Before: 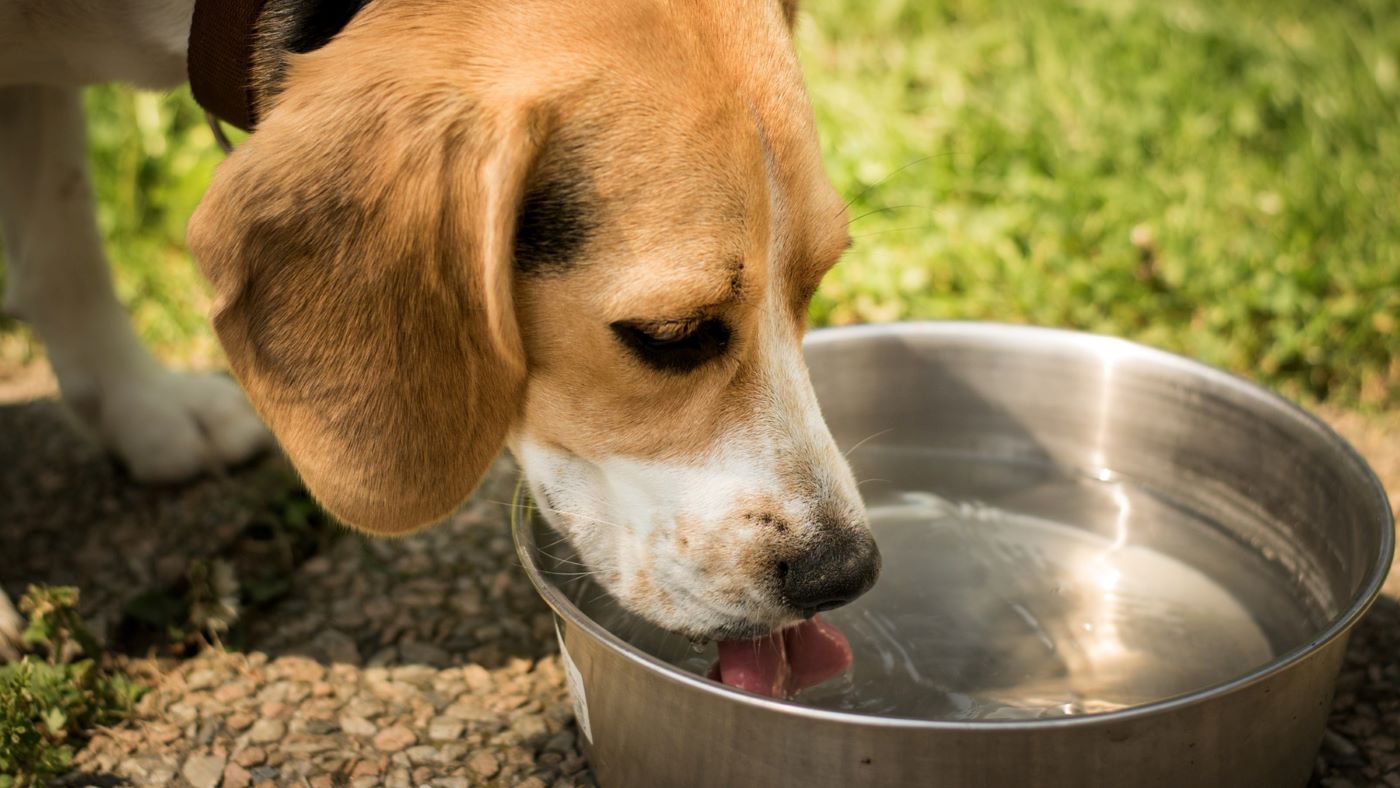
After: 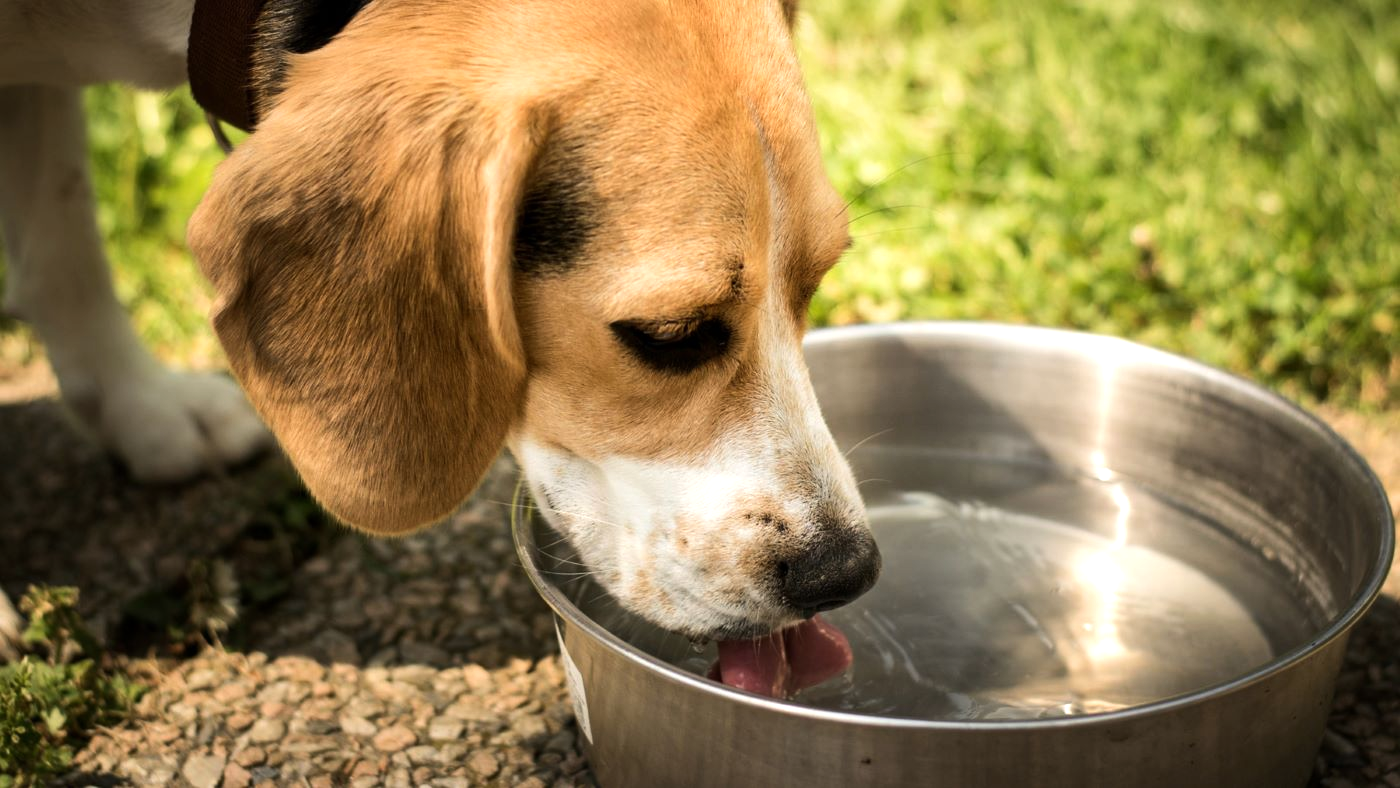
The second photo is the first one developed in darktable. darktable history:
tone equalizer: -8 EV -0.417 EV, -7 EV -0.389 EV, -6 EV -0.333 EV, -5 EV -0.222 EV, -3 EV 0.222 EV, -2 EV 0.333 EV, -1 EV 0.389 EV, +0 EV 0.417 EV, edges refinement/feathering 500, mask exposure compensation -1.57 EV, preserve details no
white balance: emerald 1
